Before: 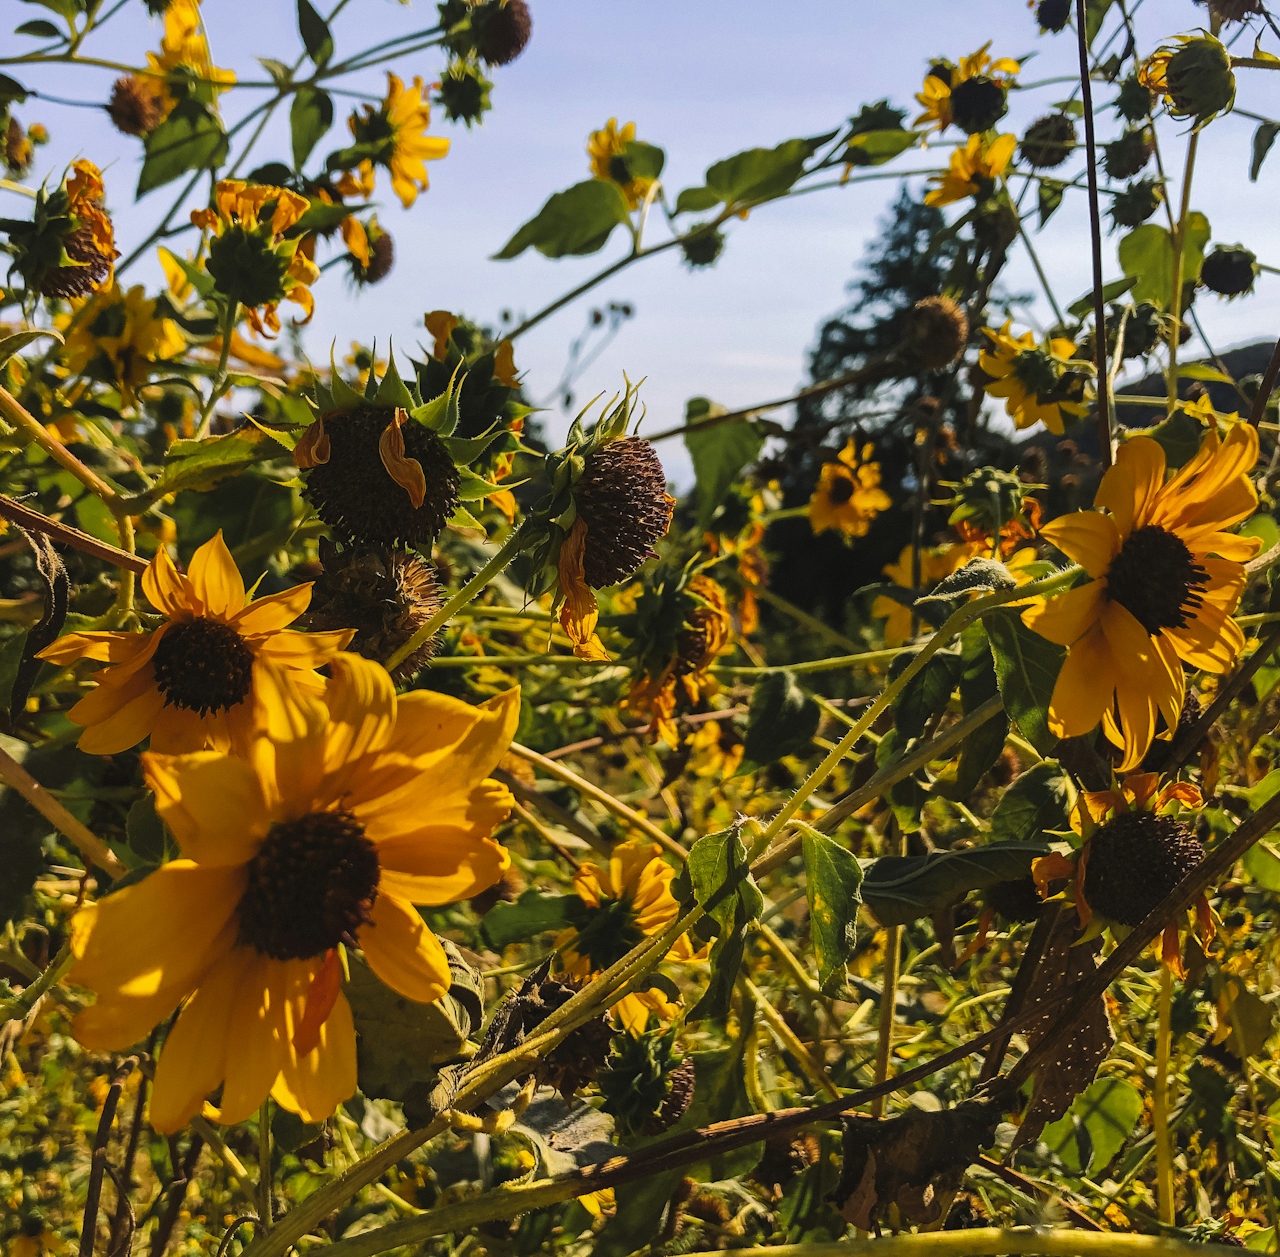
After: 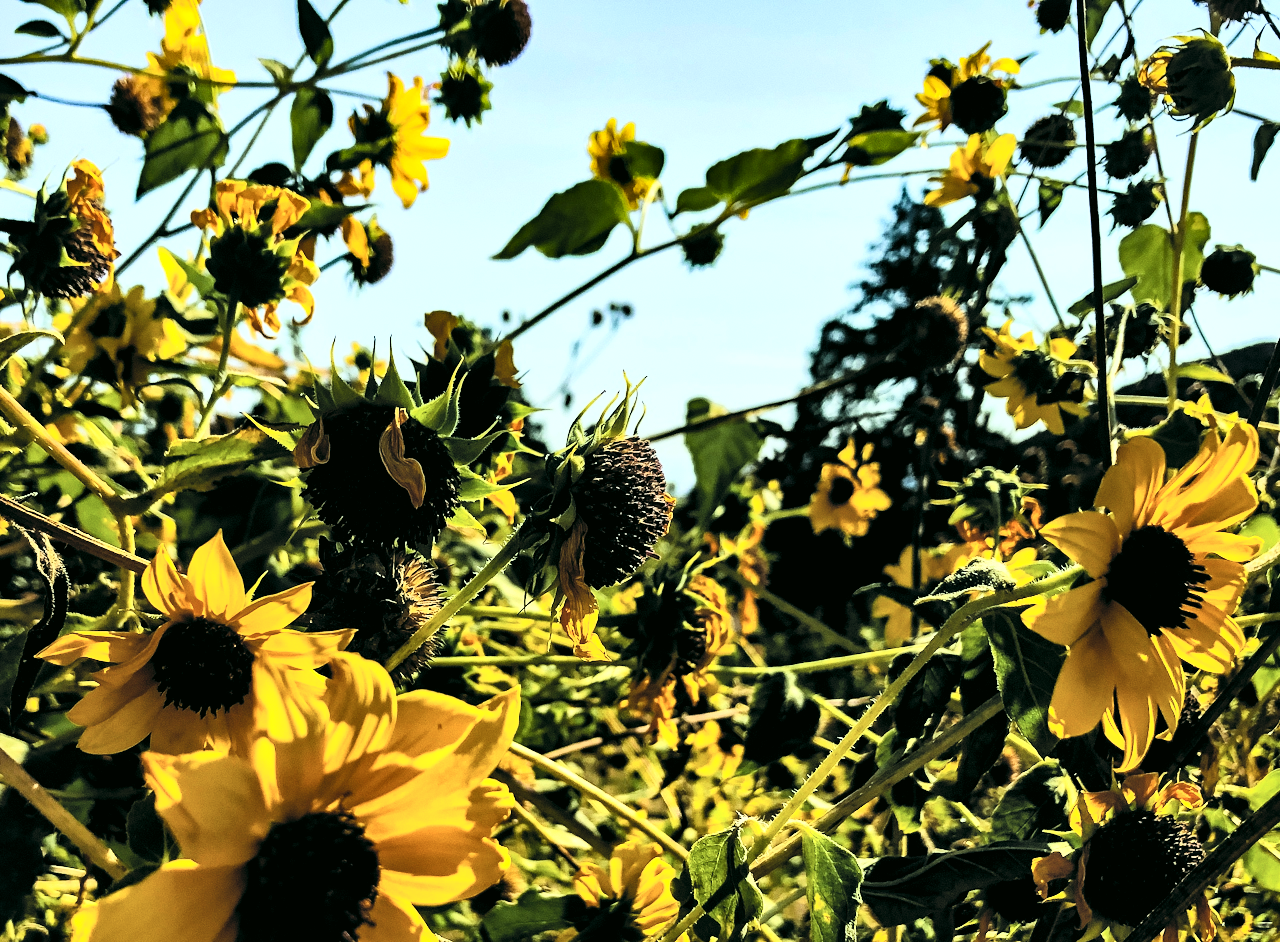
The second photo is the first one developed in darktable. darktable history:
color correction: highlights a* -7.33, highlights b* 1.26, shadows a* -3.55, saturation 1.4
filmic rgb: black relative exposure -5 EV, hardness 2.88, contrast 1.3, highlights saturation mix -30%
levels: mode automatic, black 0.023%, white 99.97%, levels [0.062, 0.494, 0.925]
haze removal: strength 0.29, distance 0.25, compatibility mode true, adaptive false
crop: bottom 24.988%
contrast brightness saturation: contrast 0.43, brightness 0.56, saturation -0.19
shadows and highlights: soften with gaussian
local contrast: mode bilateral grid, contrast 20, coarseness 50, detail 144%, midtone range 0.2
